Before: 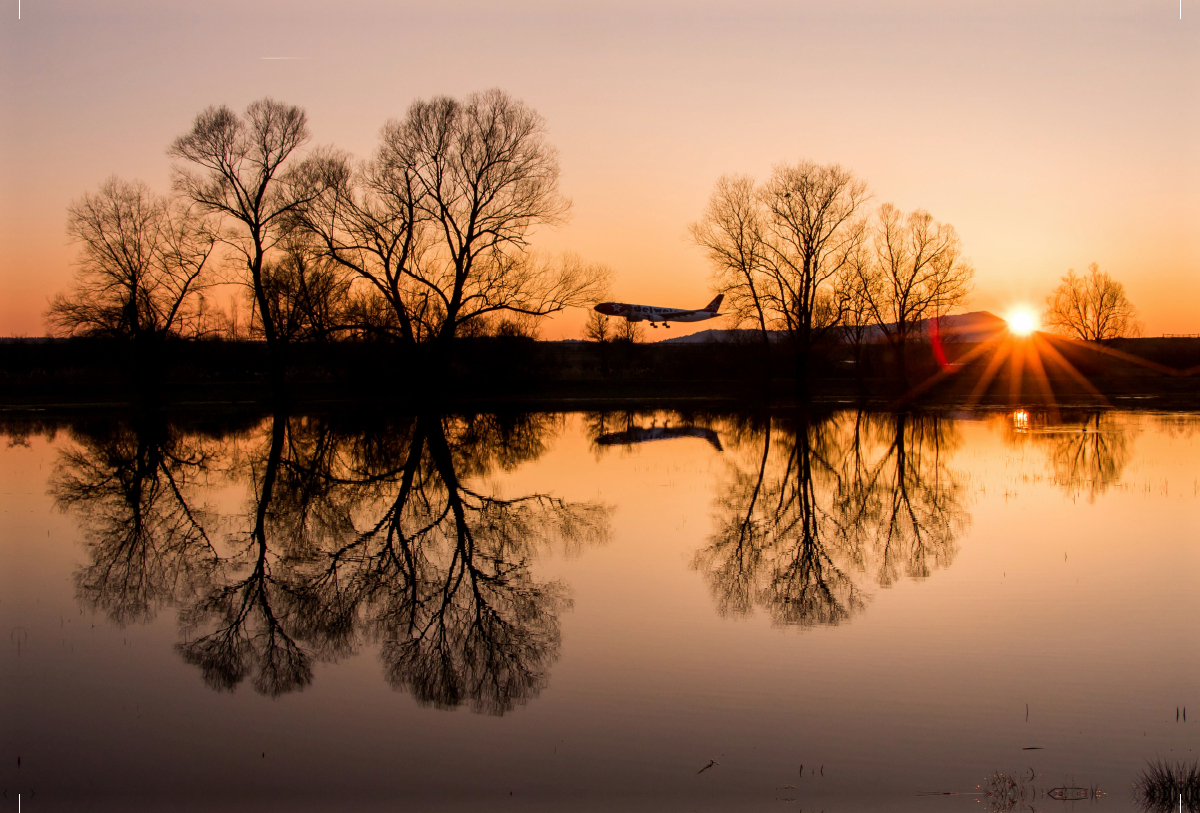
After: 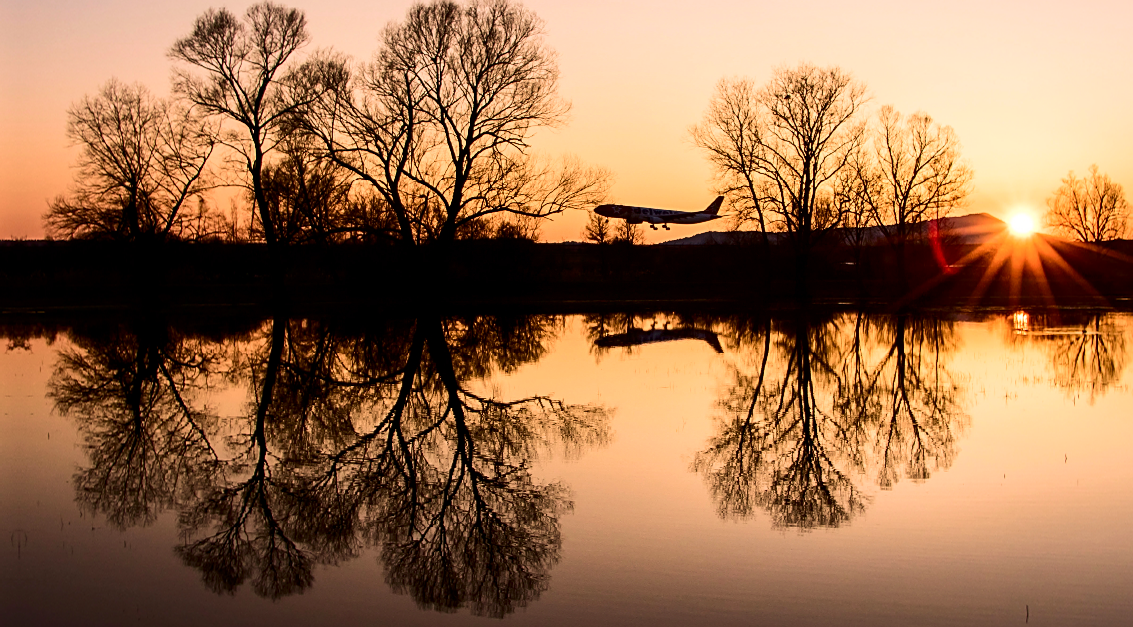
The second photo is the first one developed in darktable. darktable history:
contrast brightness saturation: contrast 0.289
sharpen: on, module defaults
velvia: on, module defaults
crop and rotate: angle 0.056°, top 12.056%, right 5.447%, bottom 10.667%
